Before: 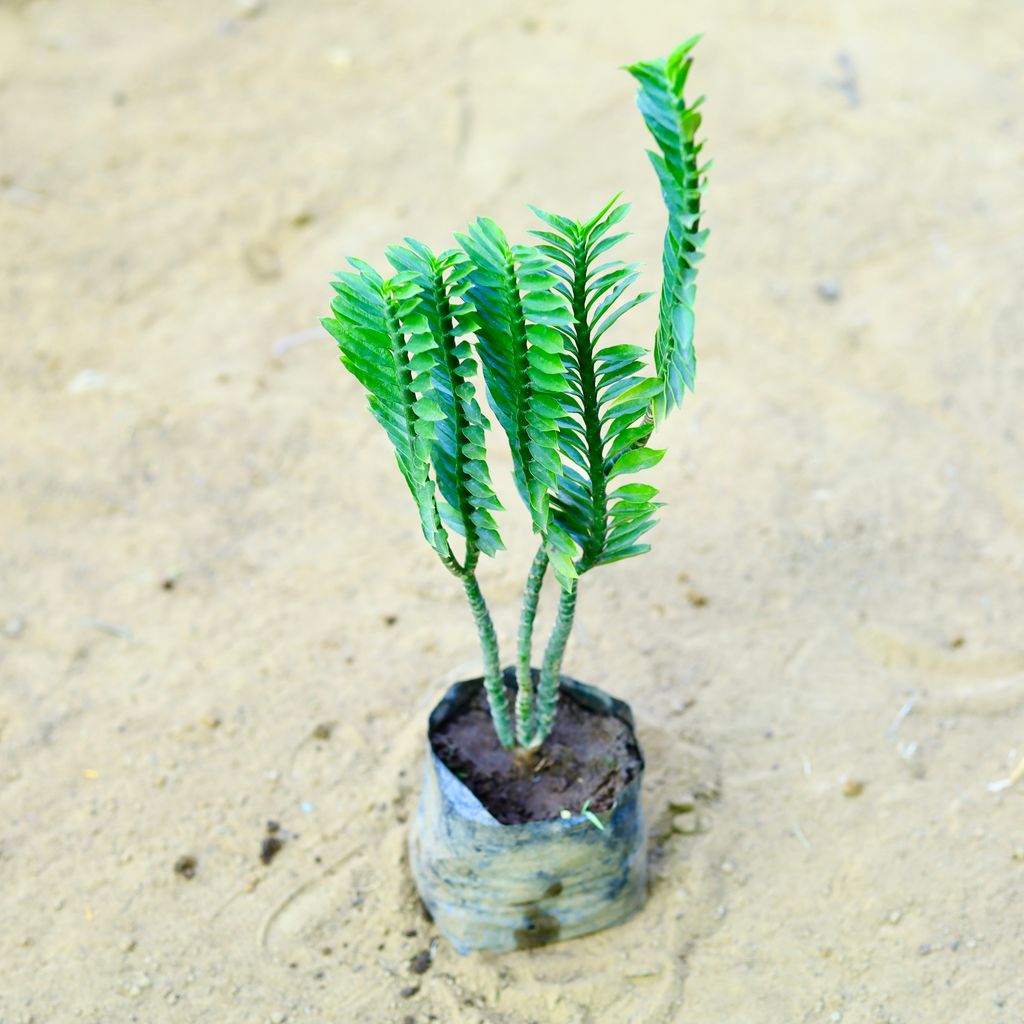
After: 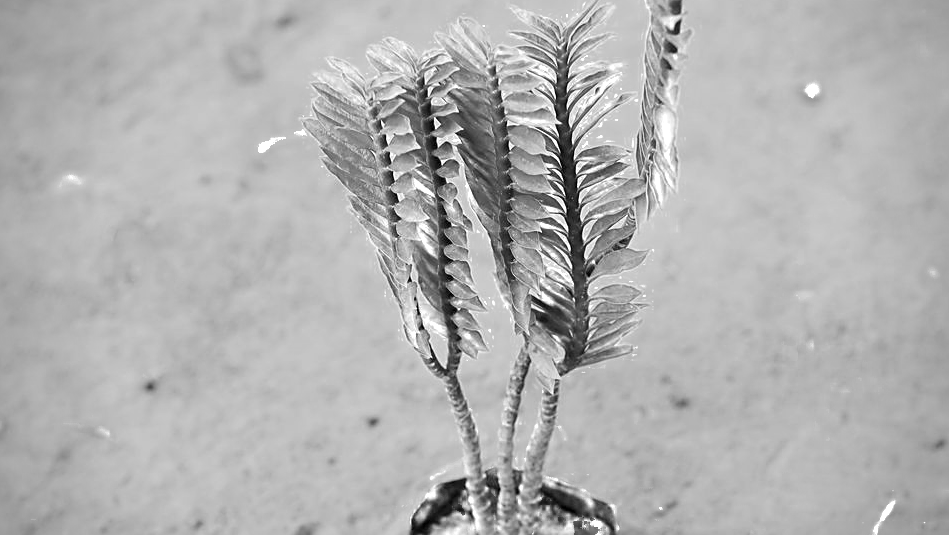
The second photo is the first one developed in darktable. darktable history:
sharpen: on, module defaults
vignetting: on, module defaults
color zones: curves: ch0 [(0, 0.613) (0.01, 0.613) (0.245, 0.448) (0.498, 0.529) (0.642, 0.665) (0.879, 0.777) (0.99, 0.613)]; ch1 [(0, 0) (0.143, 0) (0.286, 0) (0.429, 0) (0.571, 0) (0.714, 0) (0.857, 0)], process mode strong
crop: left 1.775%, top 19.489%, right 5.493%, bottom 28.238%
color balance rgb: perceptual saturation grading › global saturation 43.714%, perceptual saturation grading › highlights -50.464%, perceptual saturation grading › shadows 30.429%, perceptual brilliance grading › global brilliance 2.974%, perceptual brilliance grading › highlights -2.214%, perceptual brilliance grading › shadows 3.656%, global vibrance 20%
